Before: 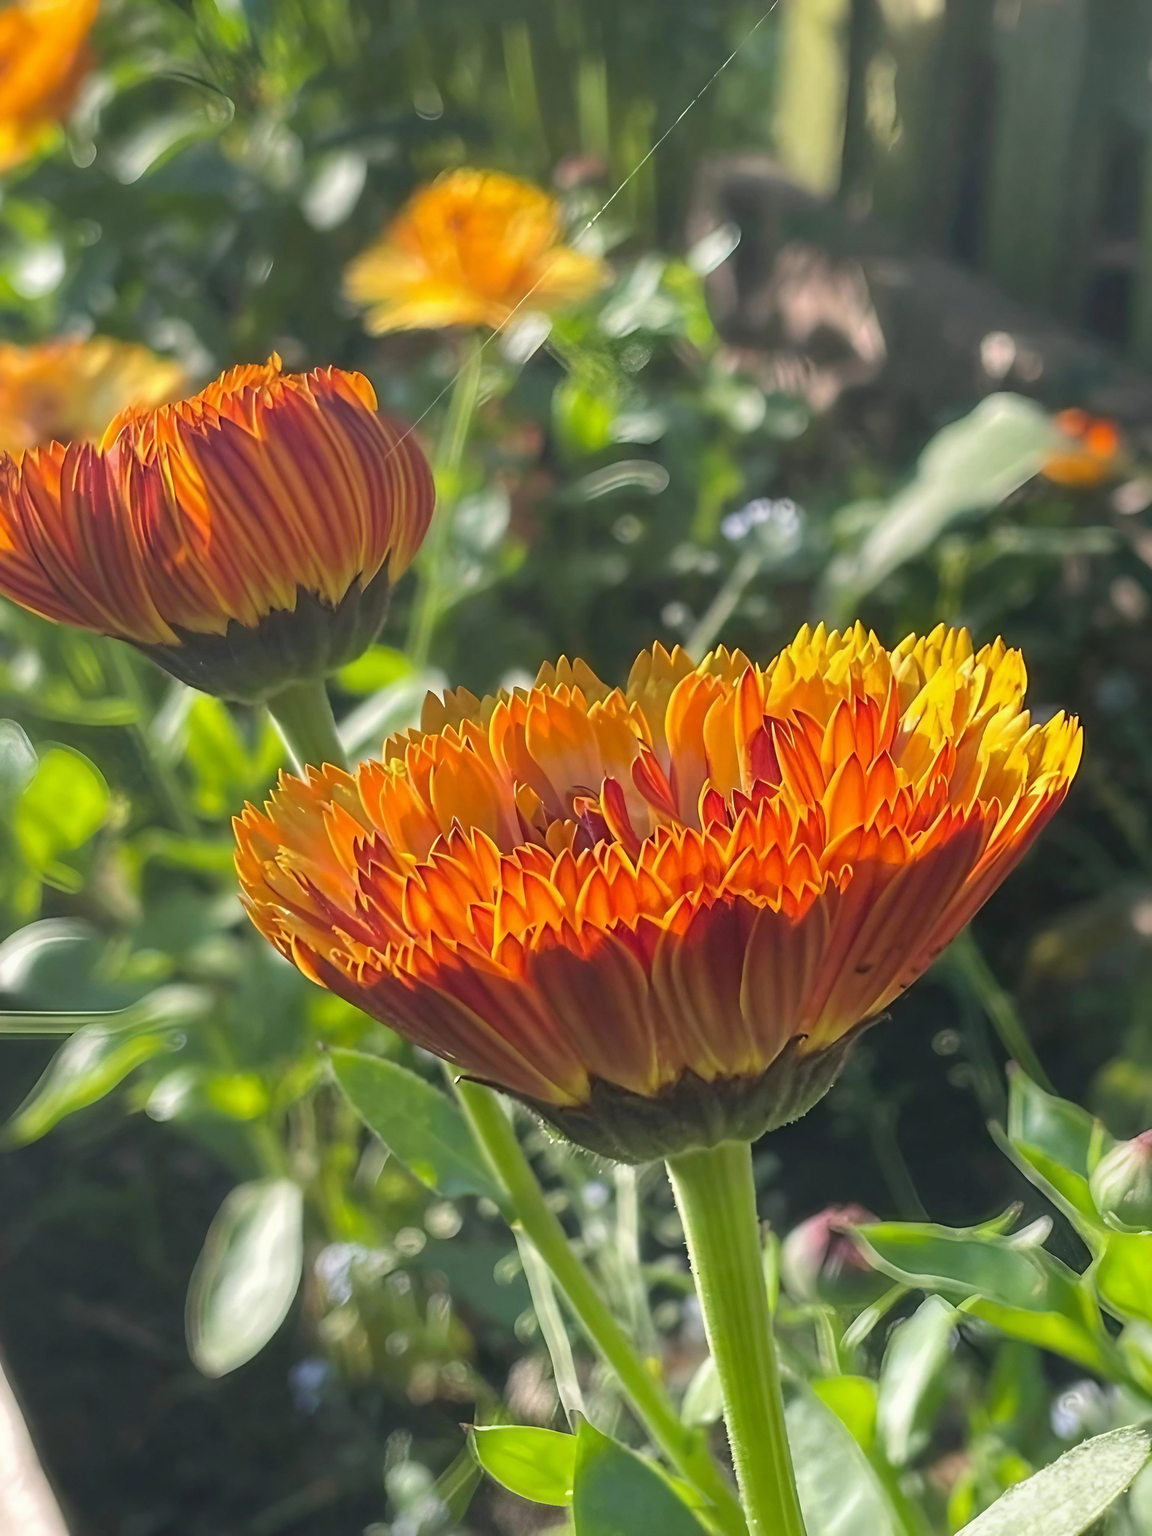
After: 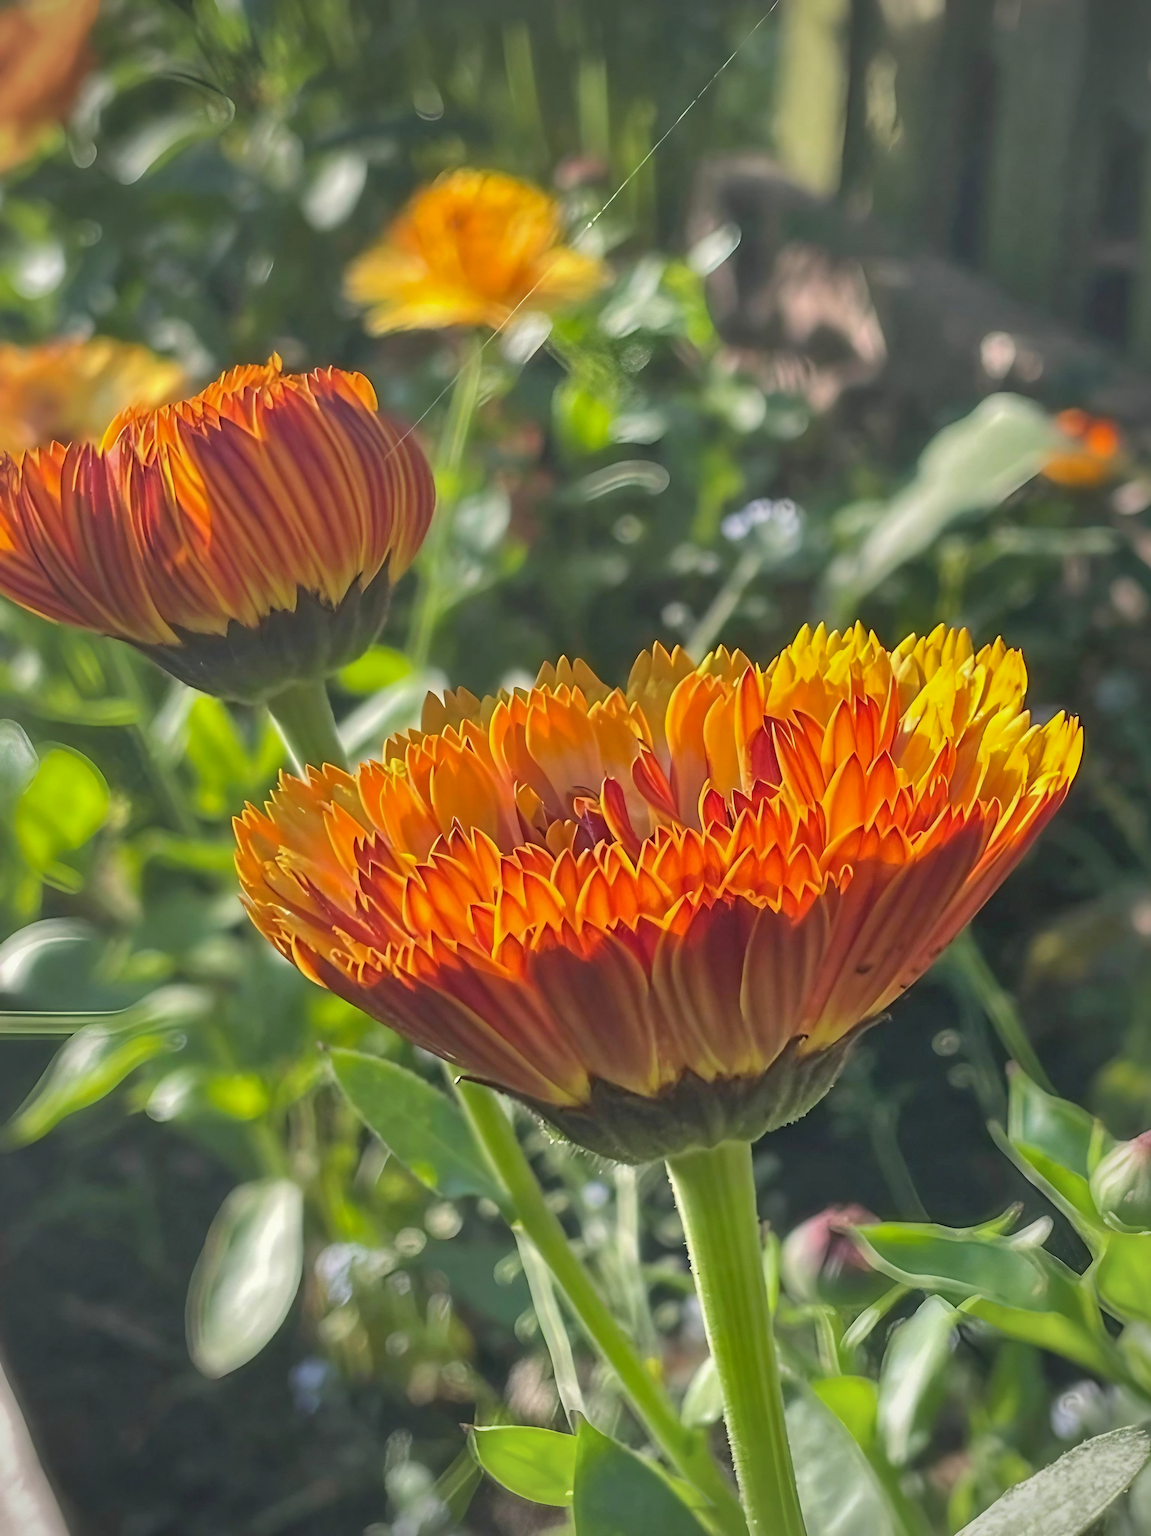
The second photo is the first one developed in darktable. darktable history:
shadows and highlights: on, module defaults
vignetting: fall-off radius 60.92%
